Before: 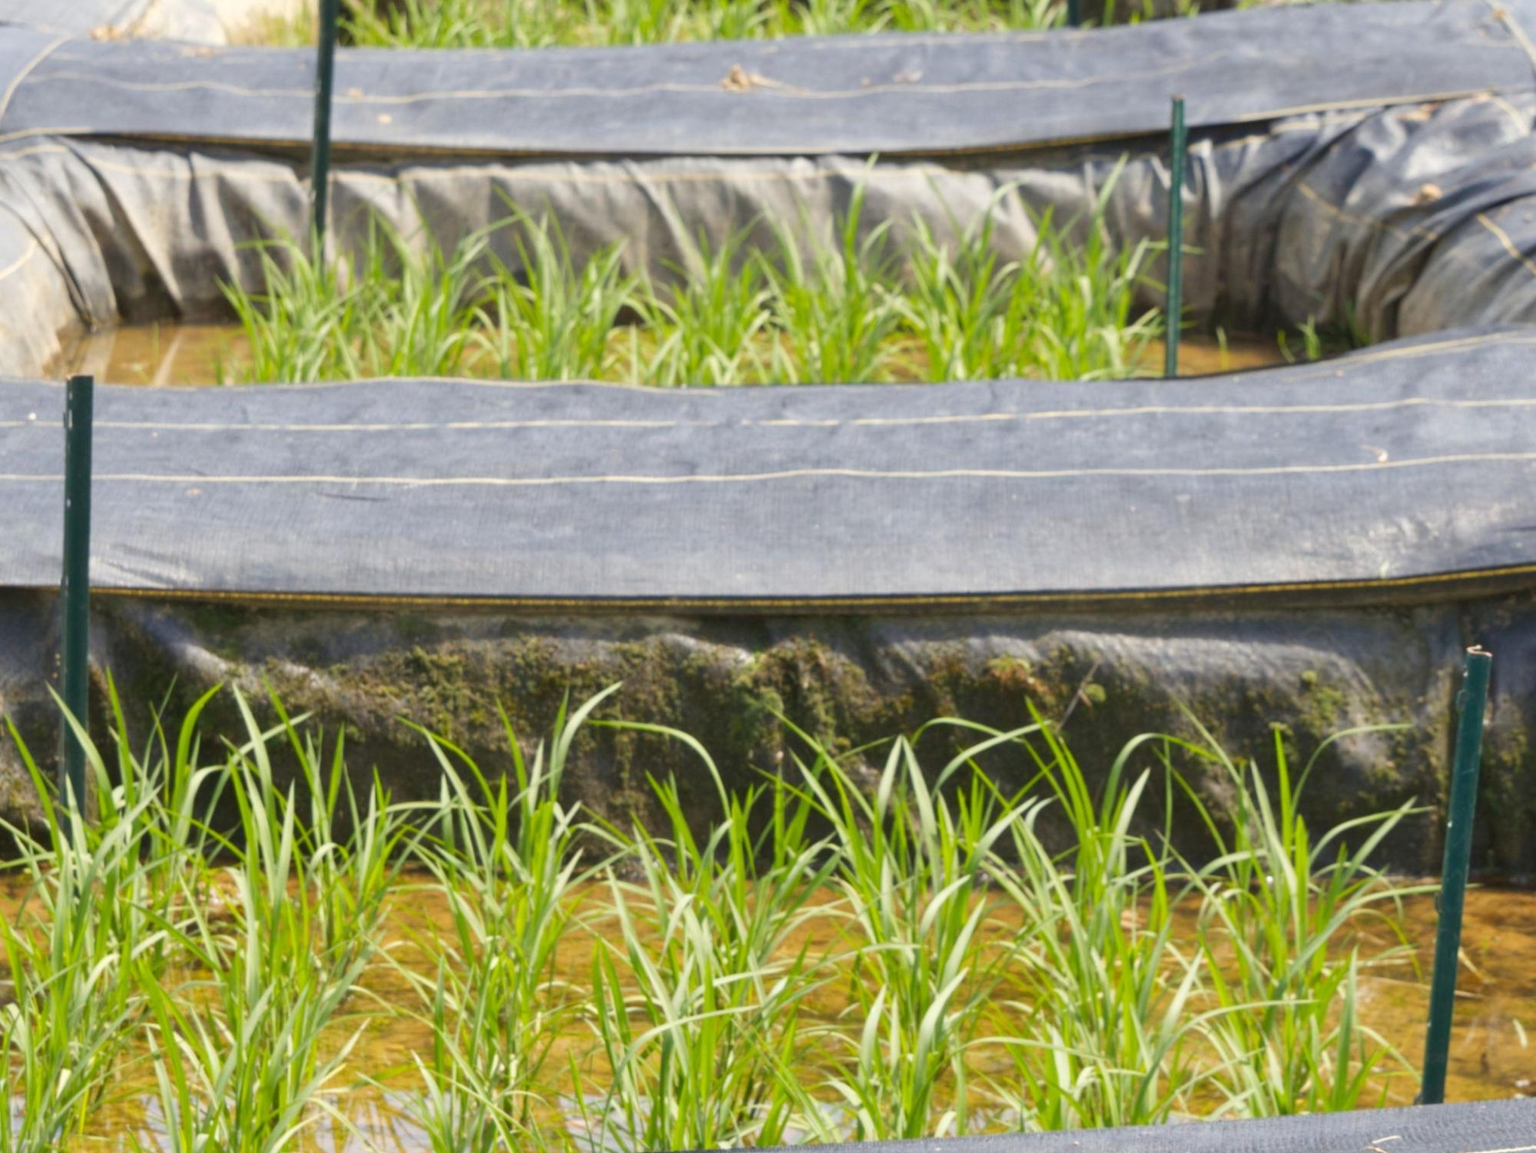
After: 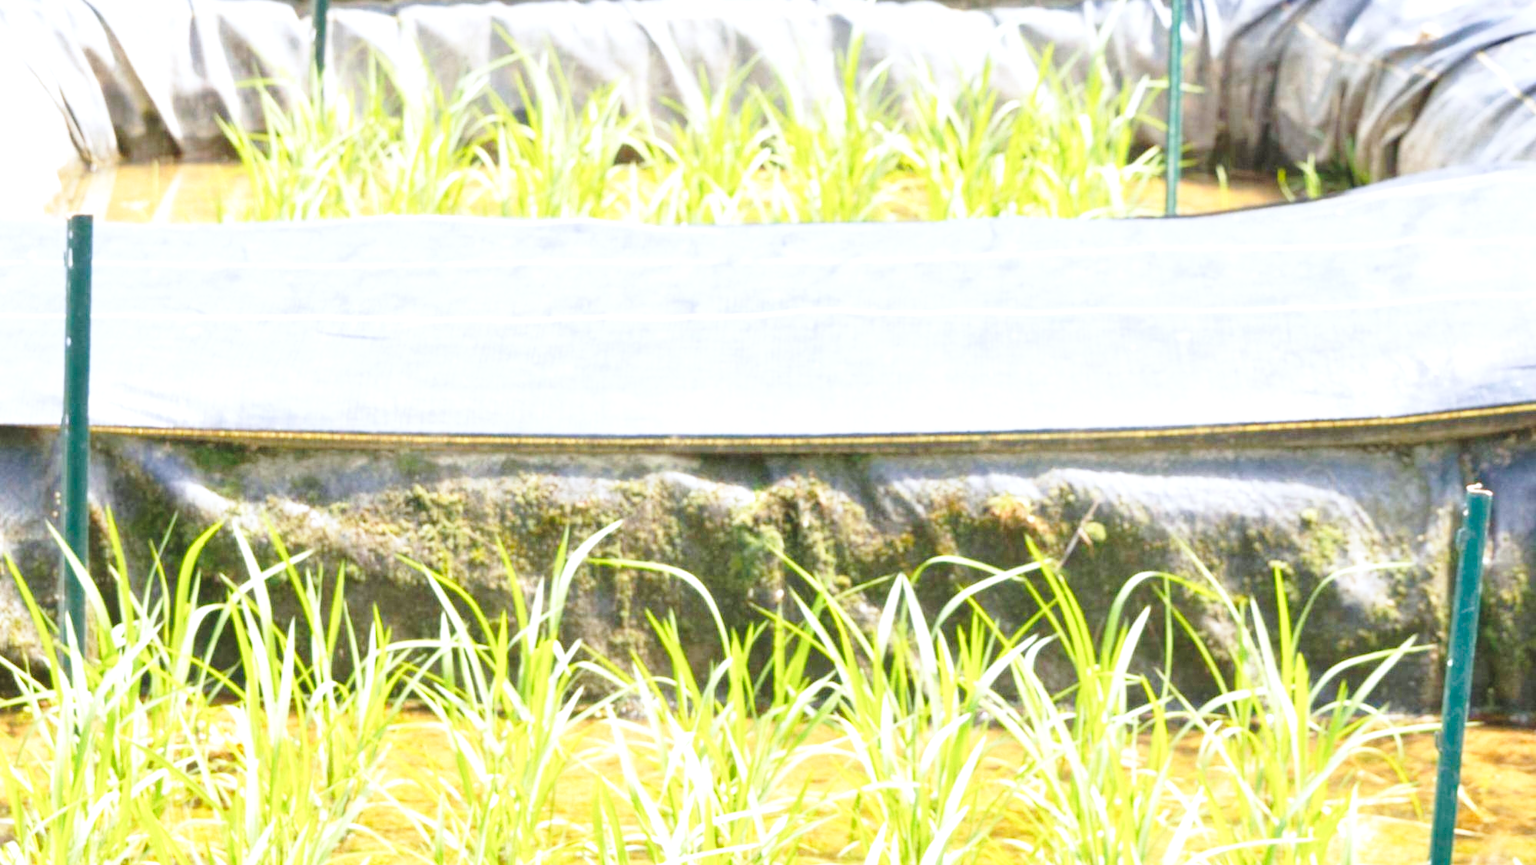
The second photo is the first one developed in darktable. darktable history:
exposure: black level correction 0, exposure 1.2 EV, compensate highlight preservation false
crop: top 14.01%, bottom 10.851%
base curve: curves: ch0 [(0, 0) (0.028, 0.03) (0.121, 0.232) (0.46, 0.748) (0.859, 0.968) (1, 1)], preserve colors none
color correction: highlights a* -0.156, highlights b* -5.86, shadows a* -0.138, shadows b* -0.143
